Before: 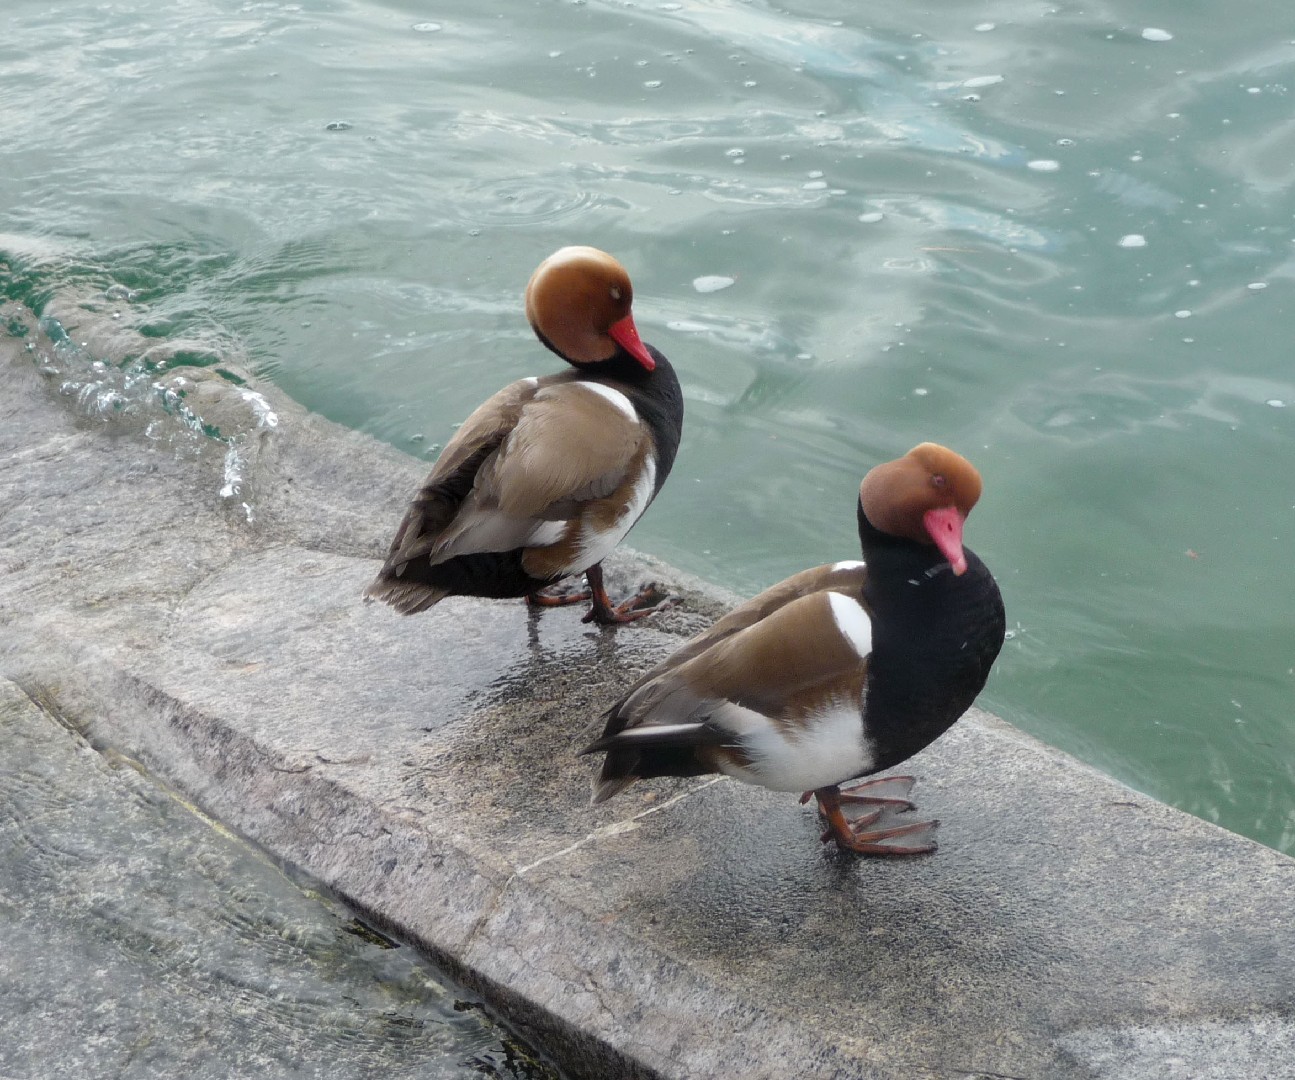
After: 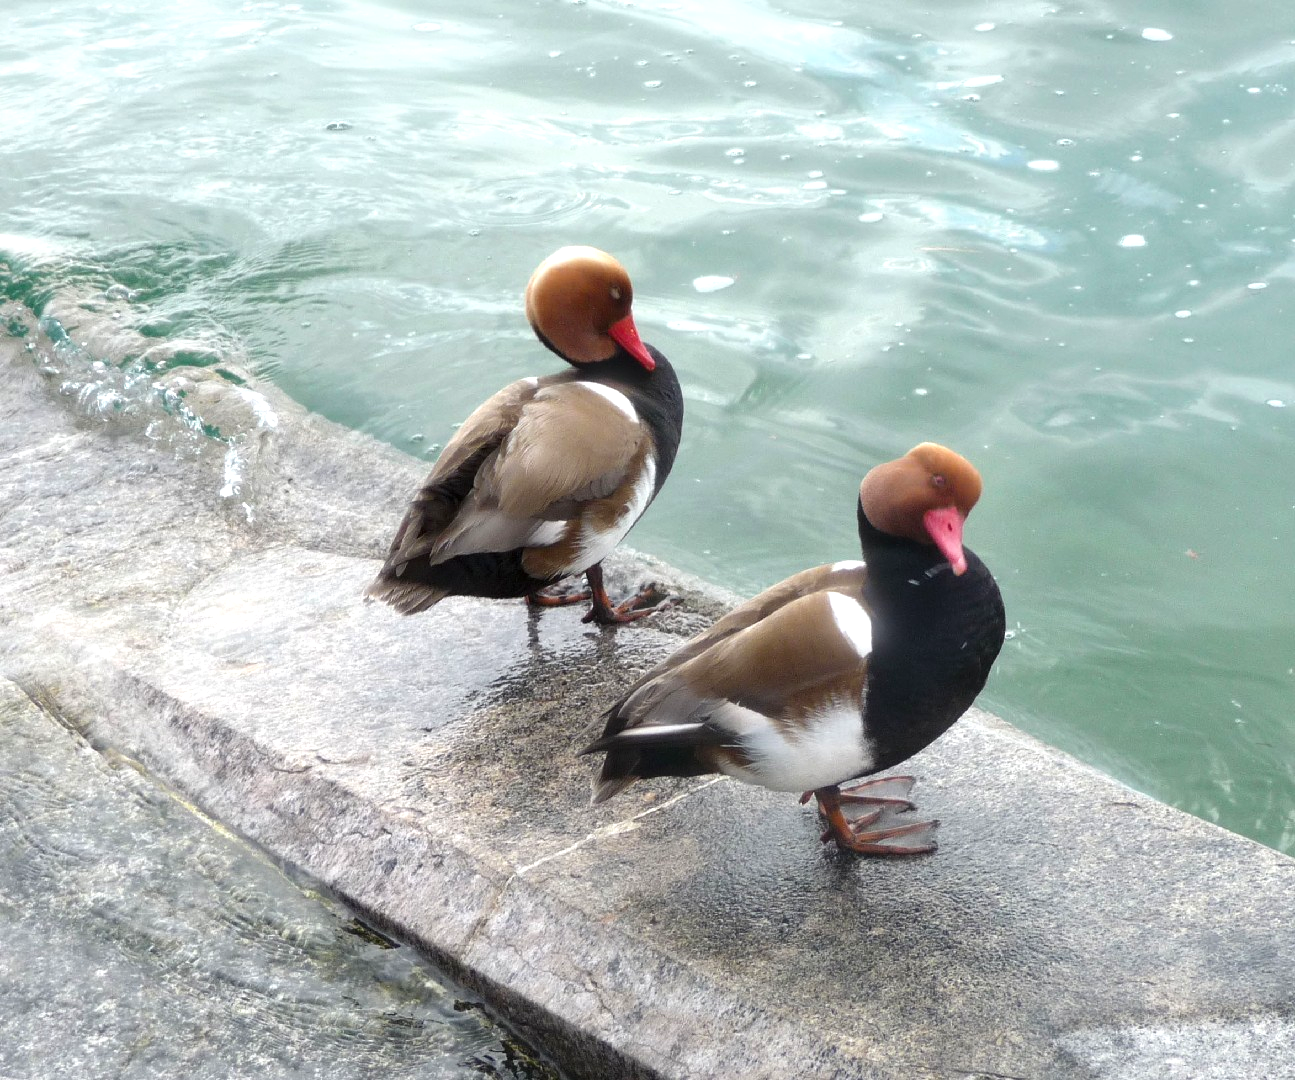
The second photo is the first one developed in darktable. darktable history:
contrast brightness saturation: contrast 0.03, brightness -0.04
exposure: black level correction 0, exposure 0.7 EV, compensate exposure bias true, compensate highlight preservation false
bloom: size 3%, threshold 100%, strength 0%
